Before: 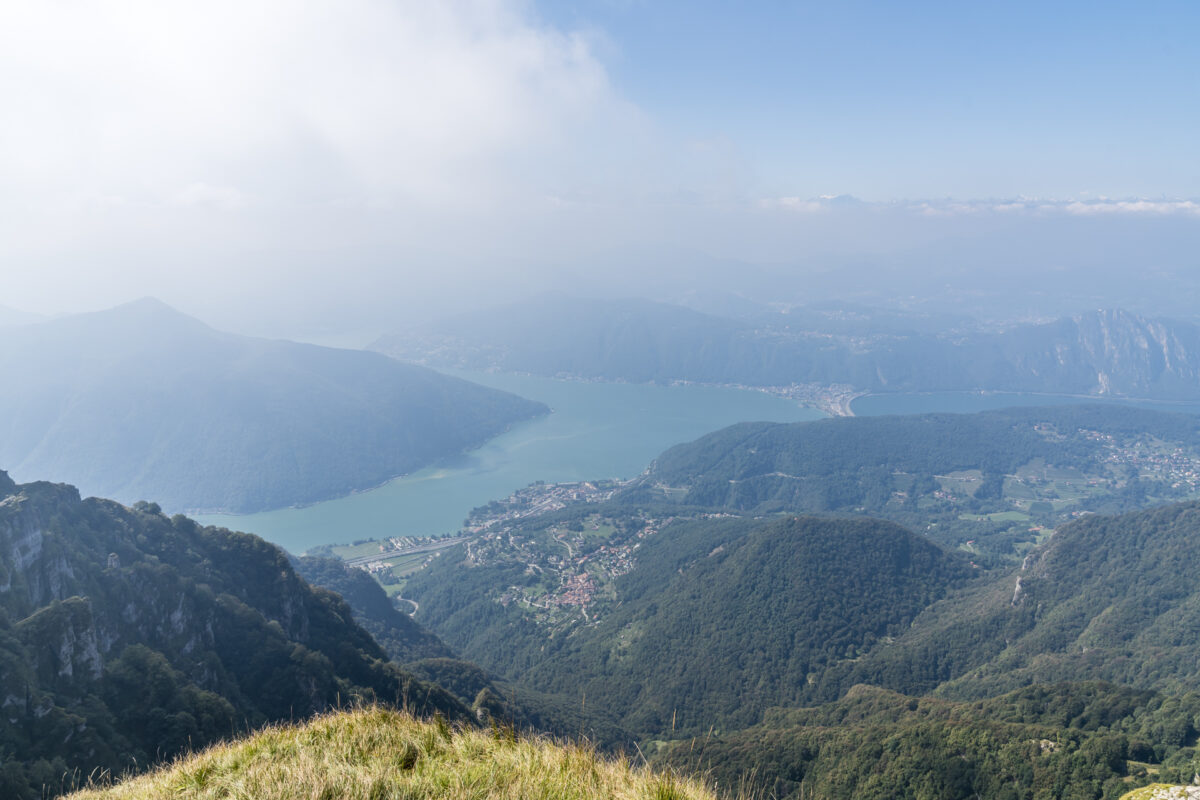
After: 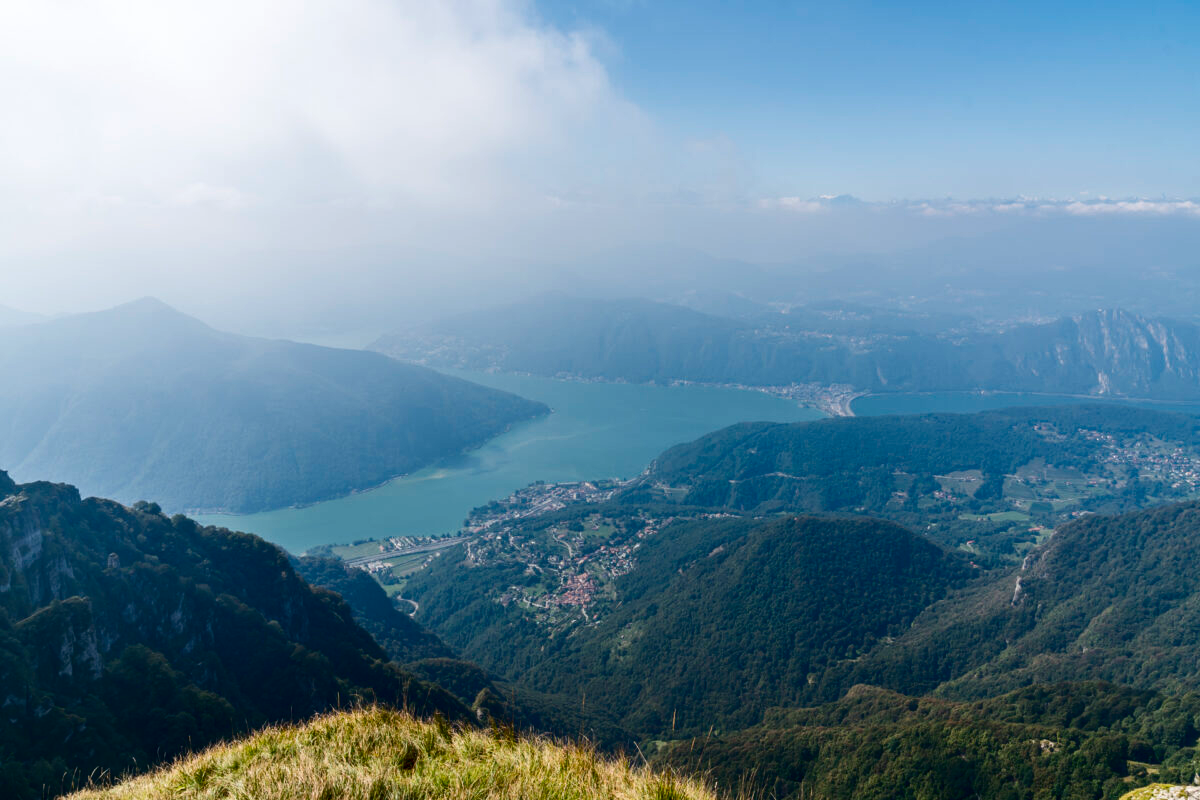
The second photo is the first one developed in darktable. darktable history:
contrast brightness saturation: contrast 0.13, brightness -0.238, saturation 0.139
